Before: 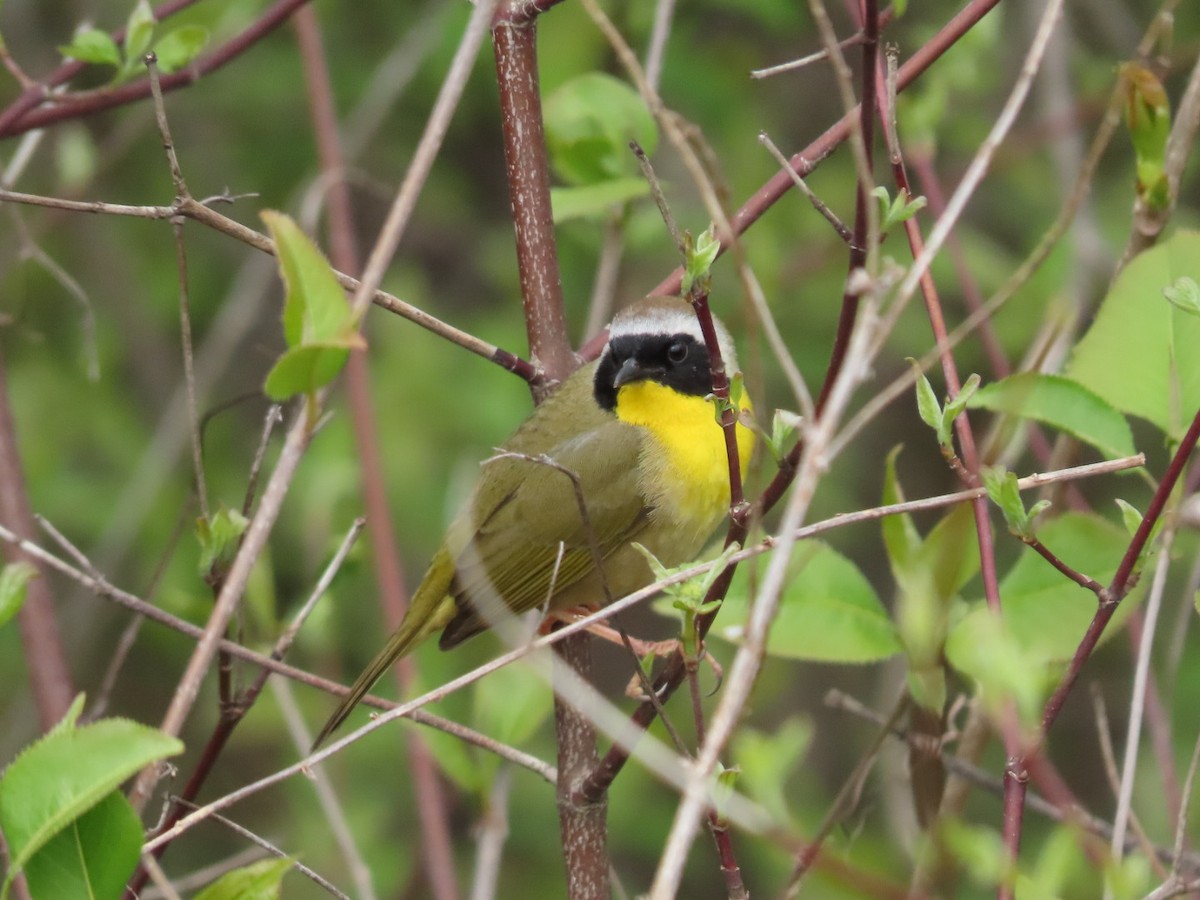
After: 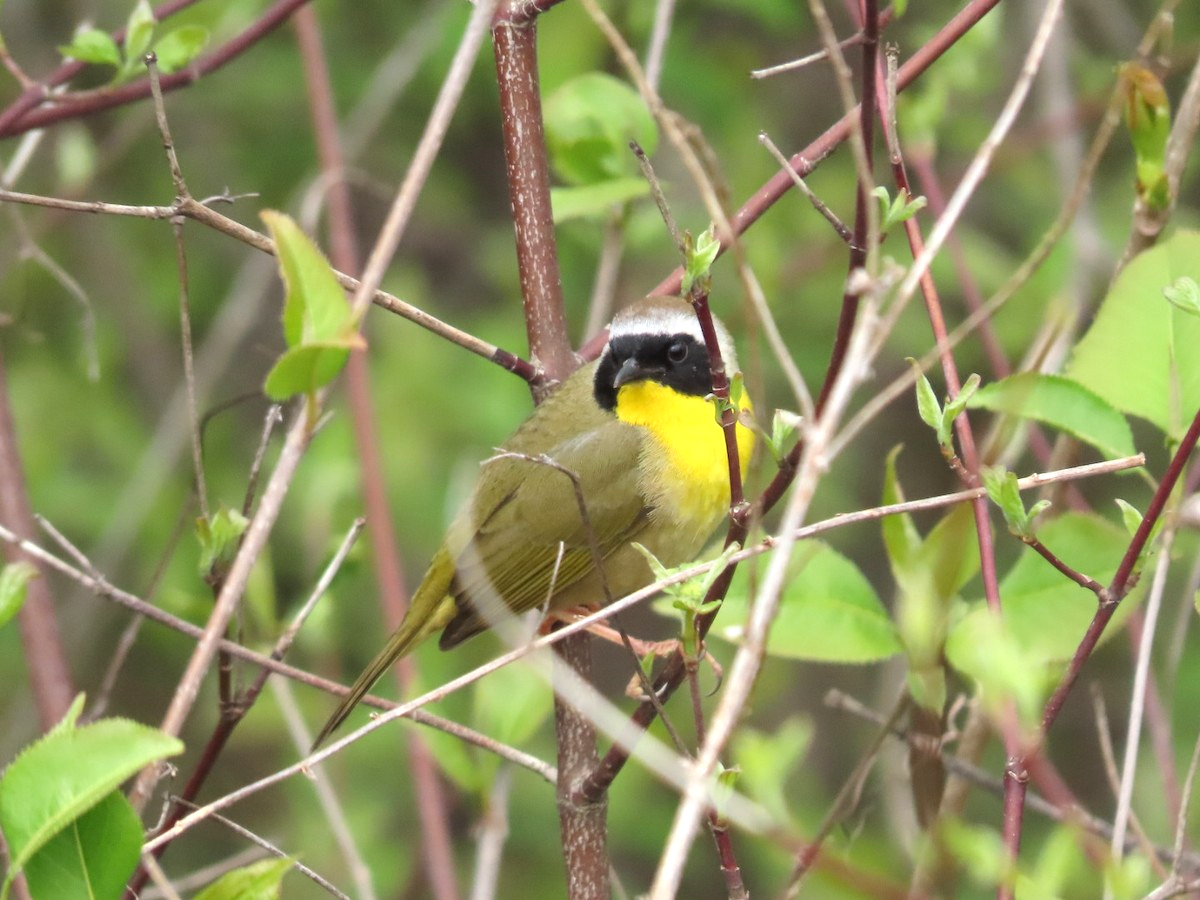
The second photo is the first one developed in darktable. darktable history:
exposure: exposure 0.564 EV, compensate highlight preservation false
tone curve: color space Lab, independent channels, preserve colors none
